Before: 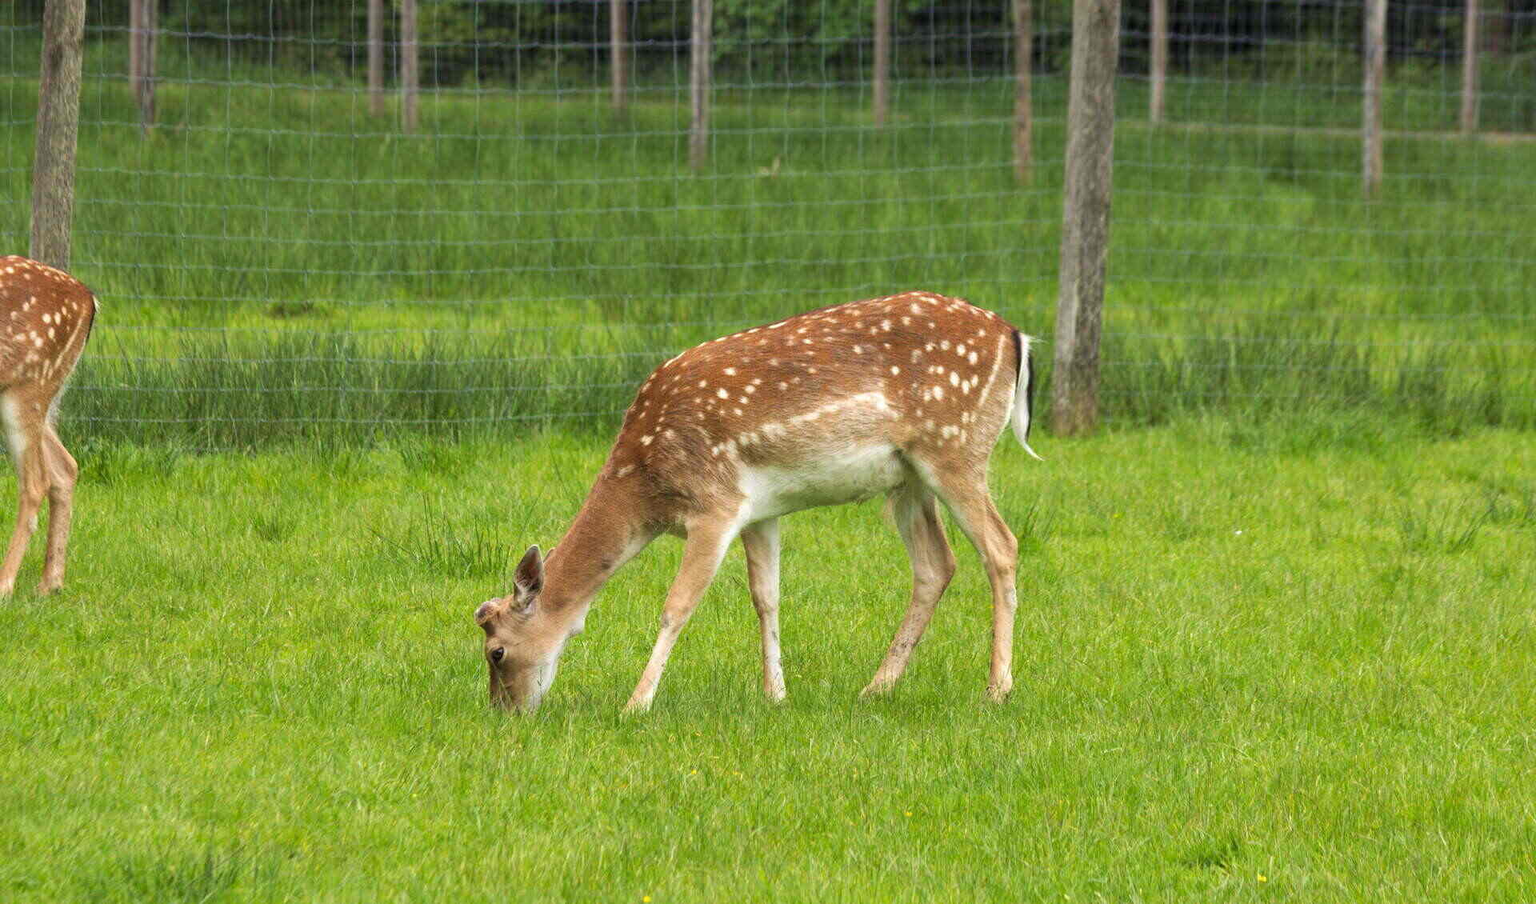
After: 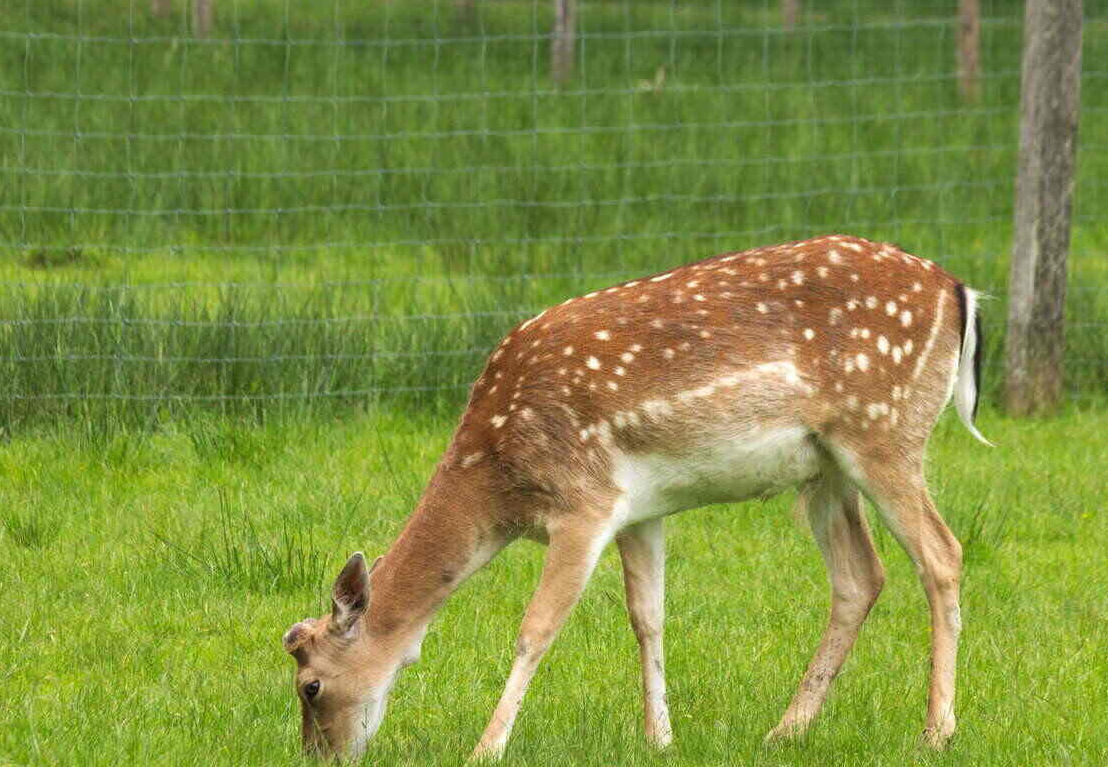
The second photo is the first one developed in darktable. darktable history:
crop: left 16.194%, top 11.428%, right 26.06%, bottom 20.621%
